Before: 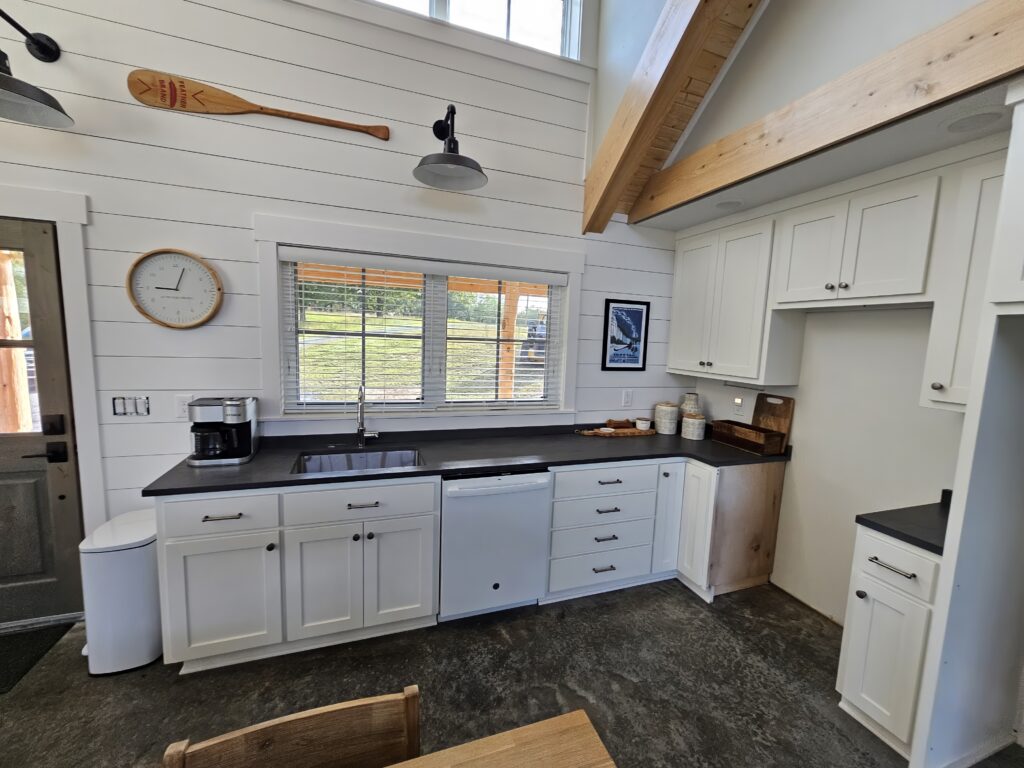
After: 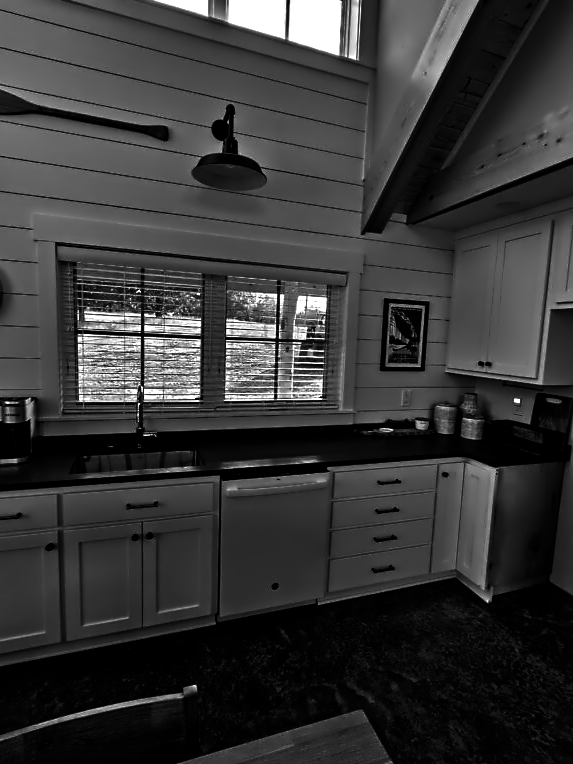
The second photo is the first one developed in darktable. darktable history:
crop: left 21.674%, right 22.086%
contrast brightness saturation: contrast 0.02, brightness -1, saturation -1
color zones: curves: ch0 [(0.009, 0.528) (0.136, 0.6) (0.255, 0.586) (0.39, 0.528) (0.522, 0.584) (0.686, 0.736) (0.849, 0.561)]; ch1 [(0.045, 0.781) (0.14, 0.416) (0.257, 0.695) (0.442, 0.032) (0.738, 0.338) (0.818, 0.632) (0.891, 0.741) (1, 0.704)]; ch2 [(0, 0.667) (0.141, 0.52) (0.26, 0.37) (0.474, 0.432) (0.743, 0.286)]
contrast equalizer: octaves 7, y [[0.5, 0.542, 0.583, 0.625, 0.667, 0.708], [0.5 ×6], [0.5 ×6], [0, 0.033, 0.067, 0.1, 0.133, 0.167], [0, 0.05, 0.1, 0.15, 0.2, 0.25]]
